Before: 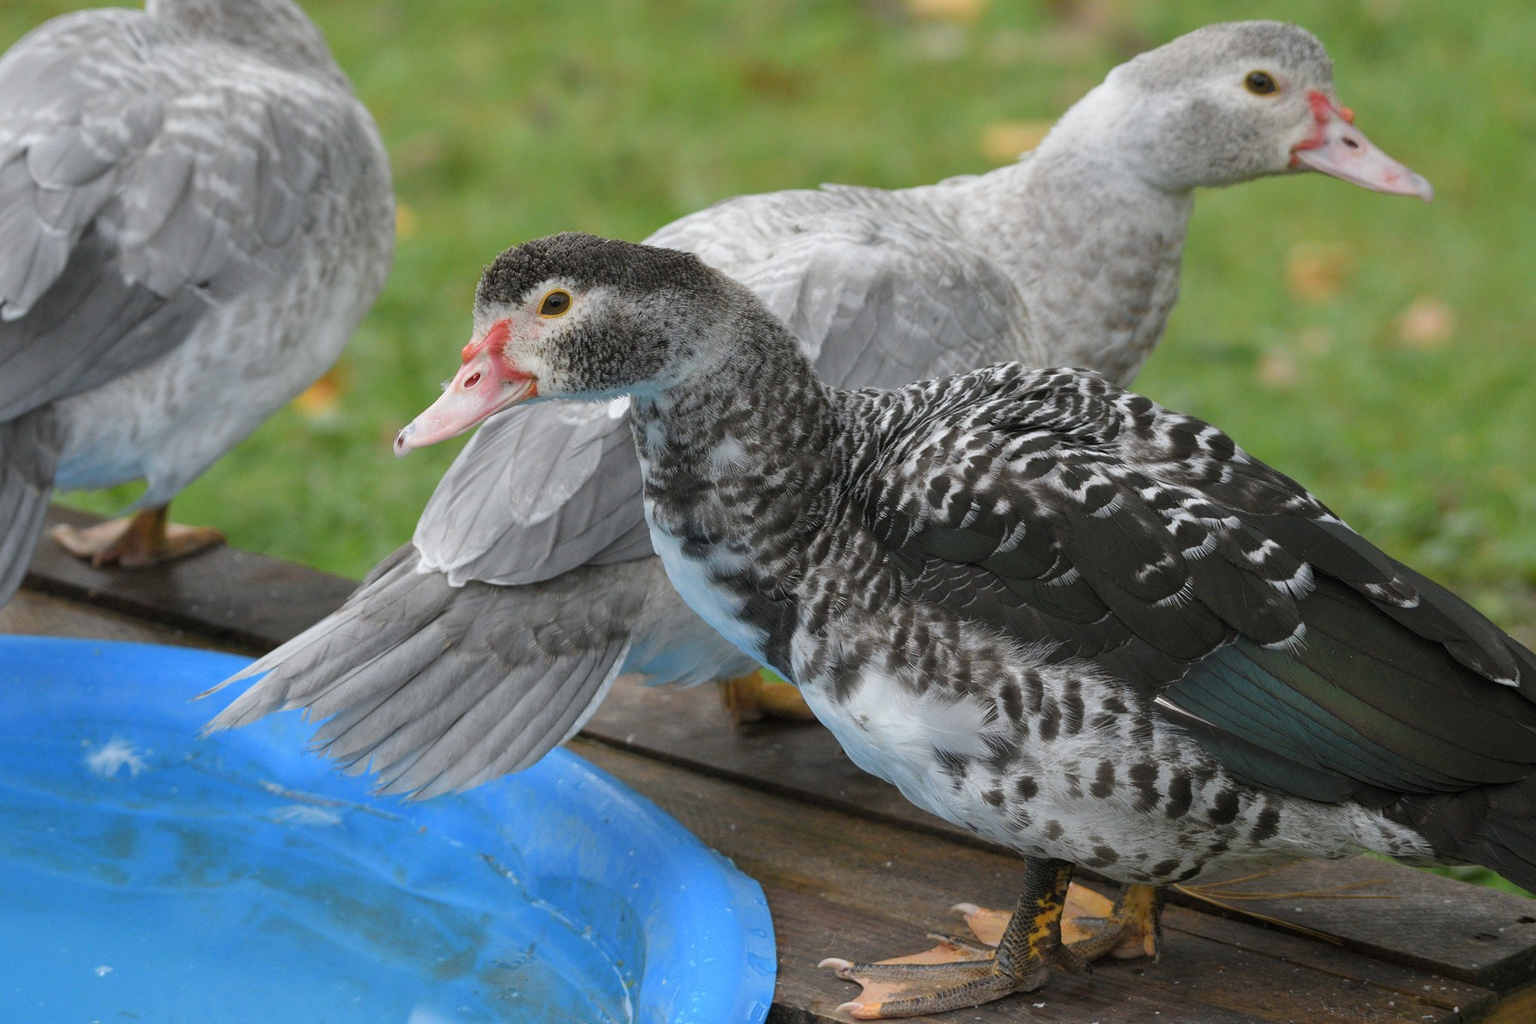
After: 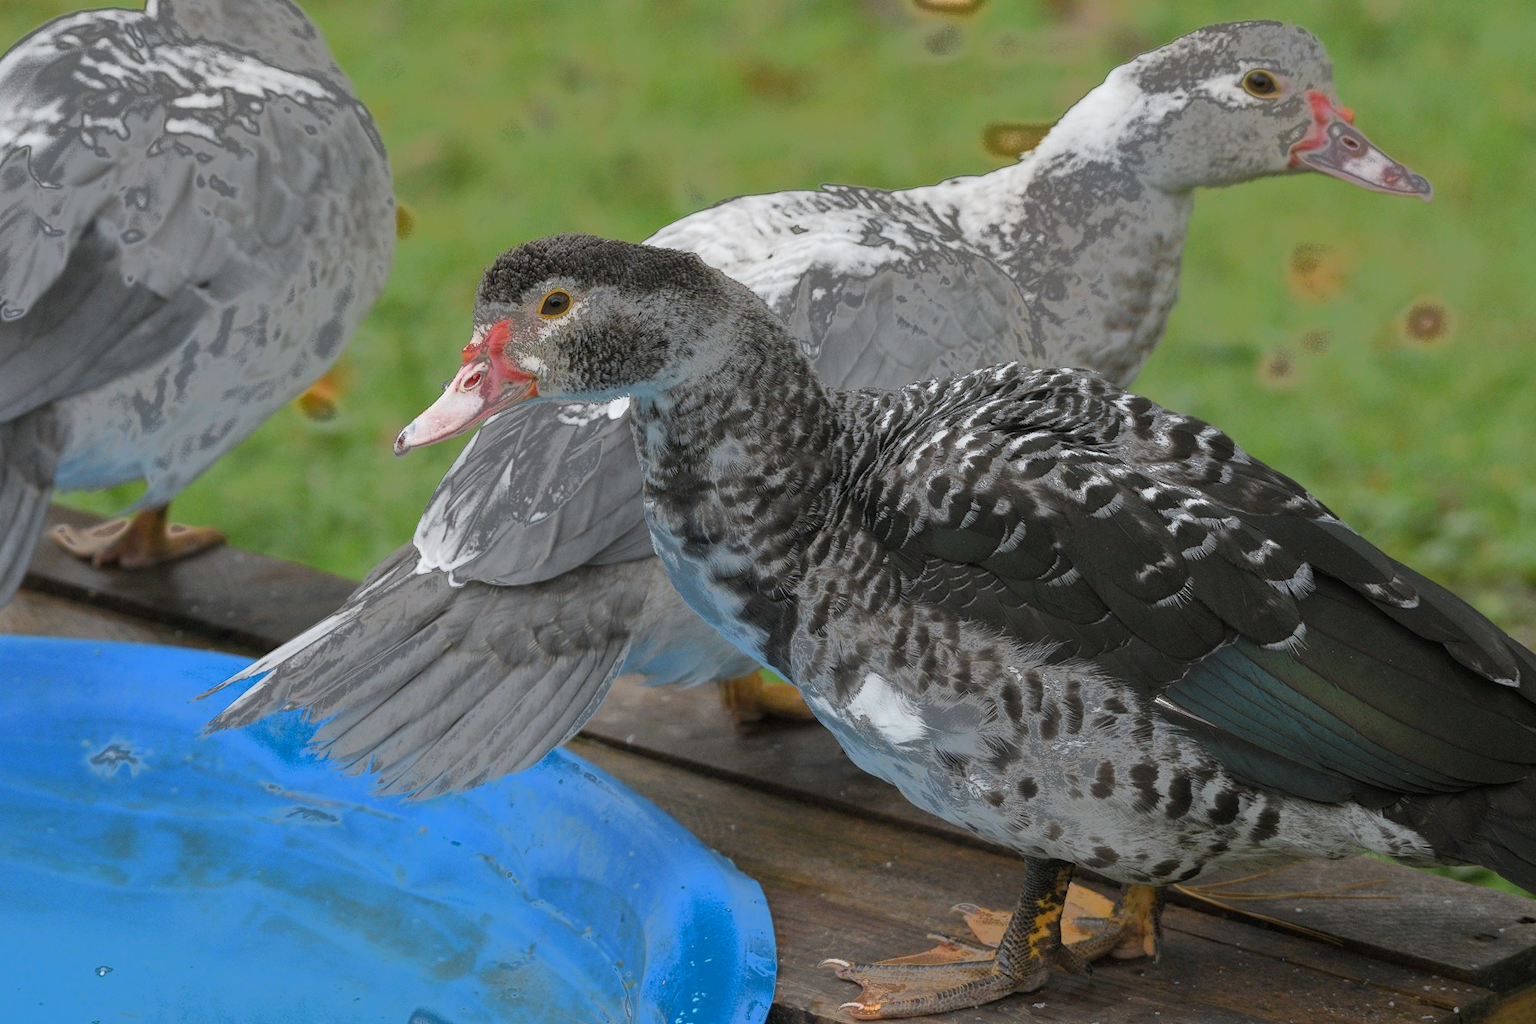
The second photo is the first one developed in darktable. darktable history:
fill light: exposure -0.73 EV, center 0.69, width 2.2
tone curve: curves: ch0 [(0, 0) (0.003, 0.003) (0.011, 0.011) (0.025, 0.025) (0.044, 0.044) (0.069, 0.069) (0.1, 0.099) (0.136, 0.135) (0.177, 0.176) (0.224, 0.223) (0.277, 0.275) (0.335, 0.333) (0.399, 0.396) (0.468, 0.465) (0.543, 0.541) (0.623, 0.622) (0.709, 0.708) (0.801, 0.8) (0.898, 0.897) (1, 1)], preserve colors none
